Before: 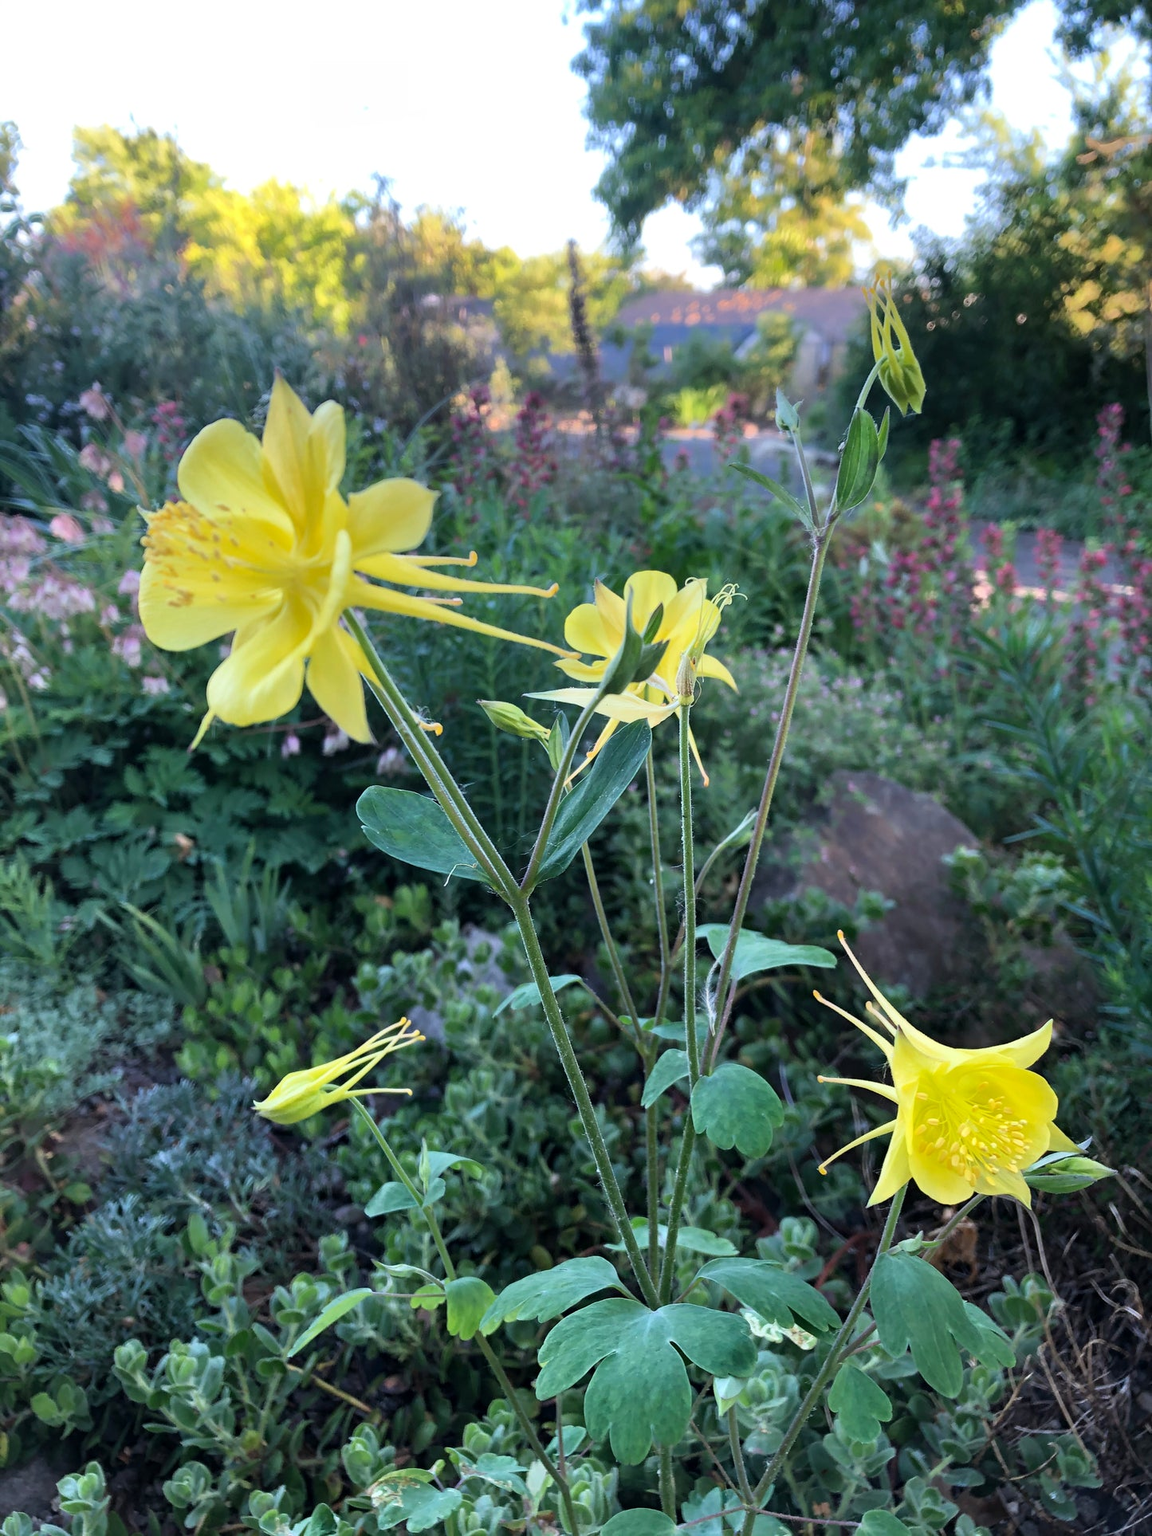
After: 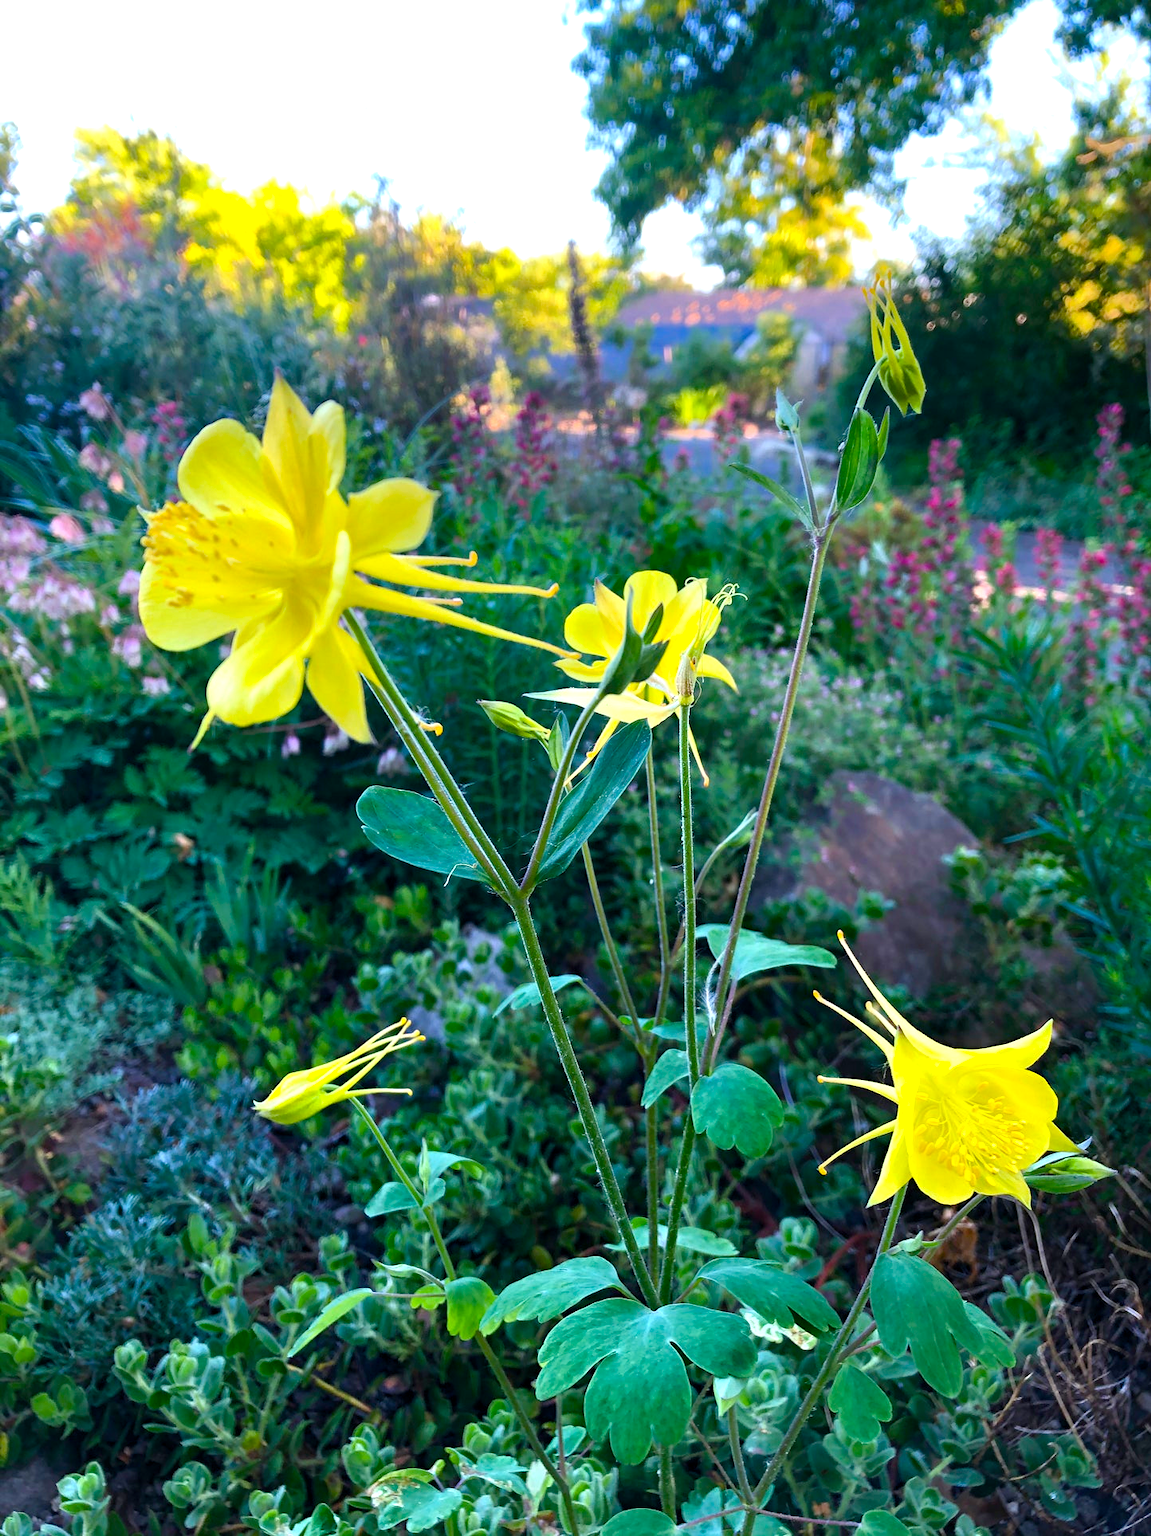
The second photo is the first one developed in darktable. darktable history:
color balance rgb: linear chroma grading › global chroma 19.768%, perceptual saturation grading › global saturation 20%, perceptual saturation grading › highlights -14.444%, perceptual saturation grading › shadows 49.472%, perceptual brilliance grading › highlights 11.657%, global vibrance 9.454%
